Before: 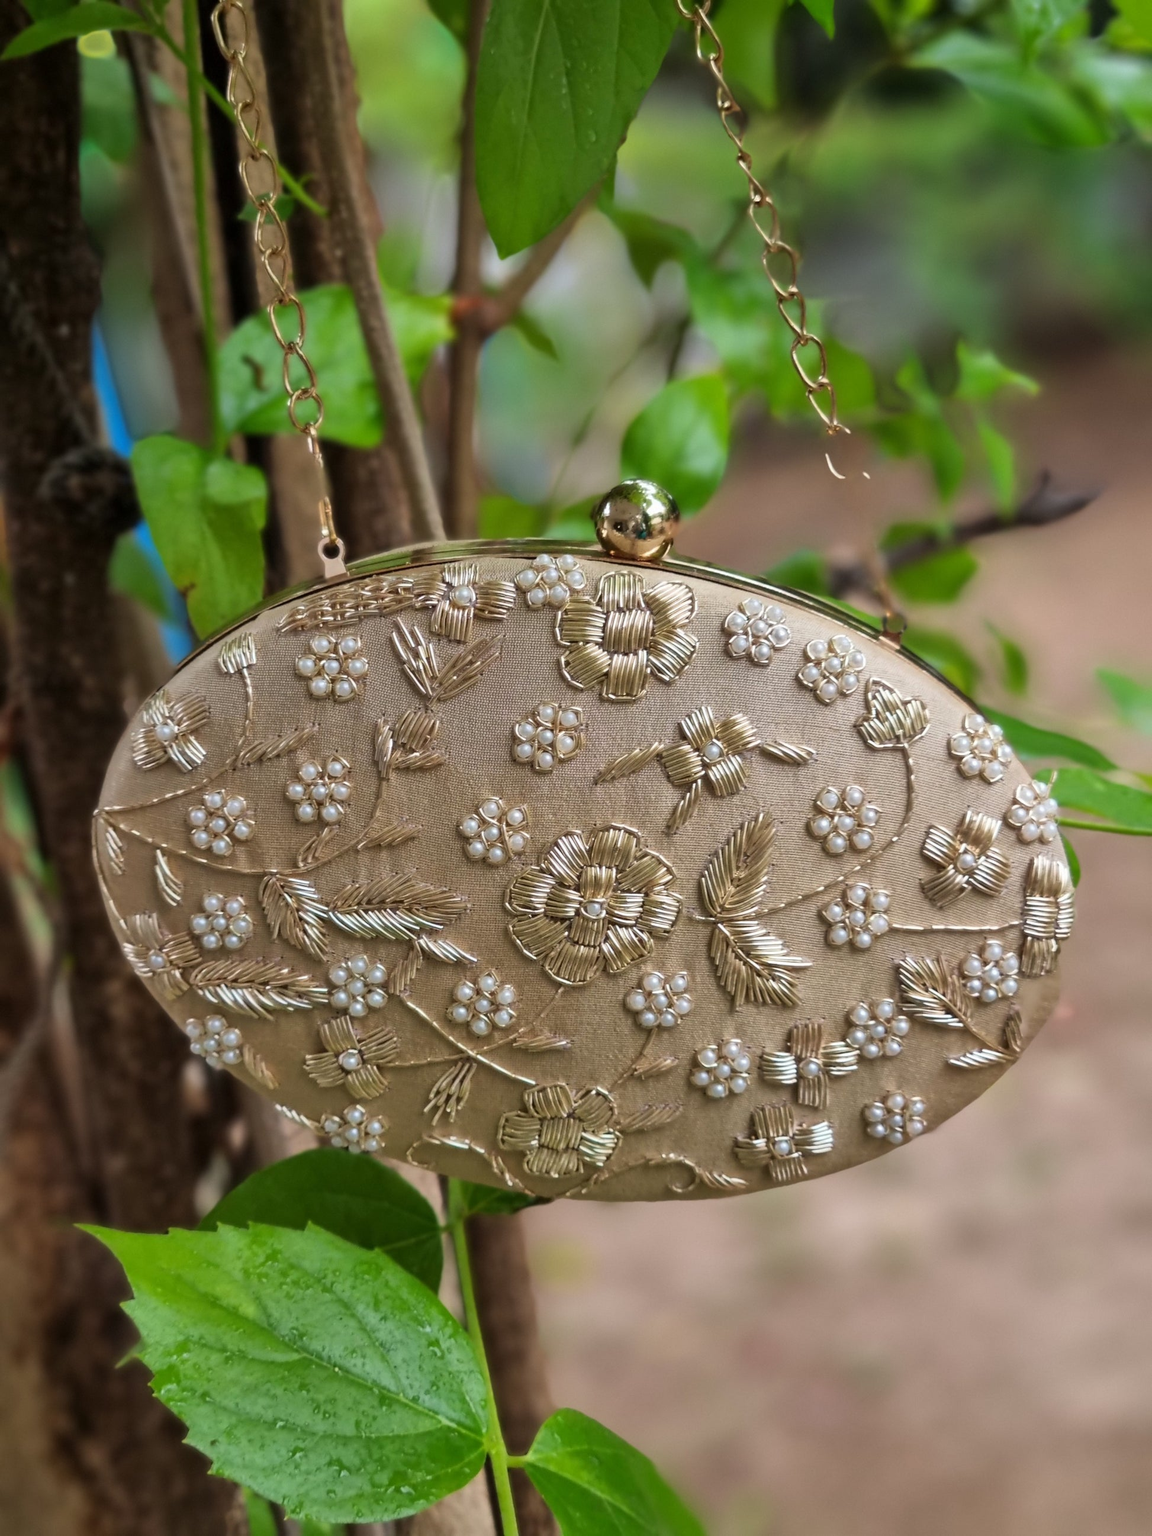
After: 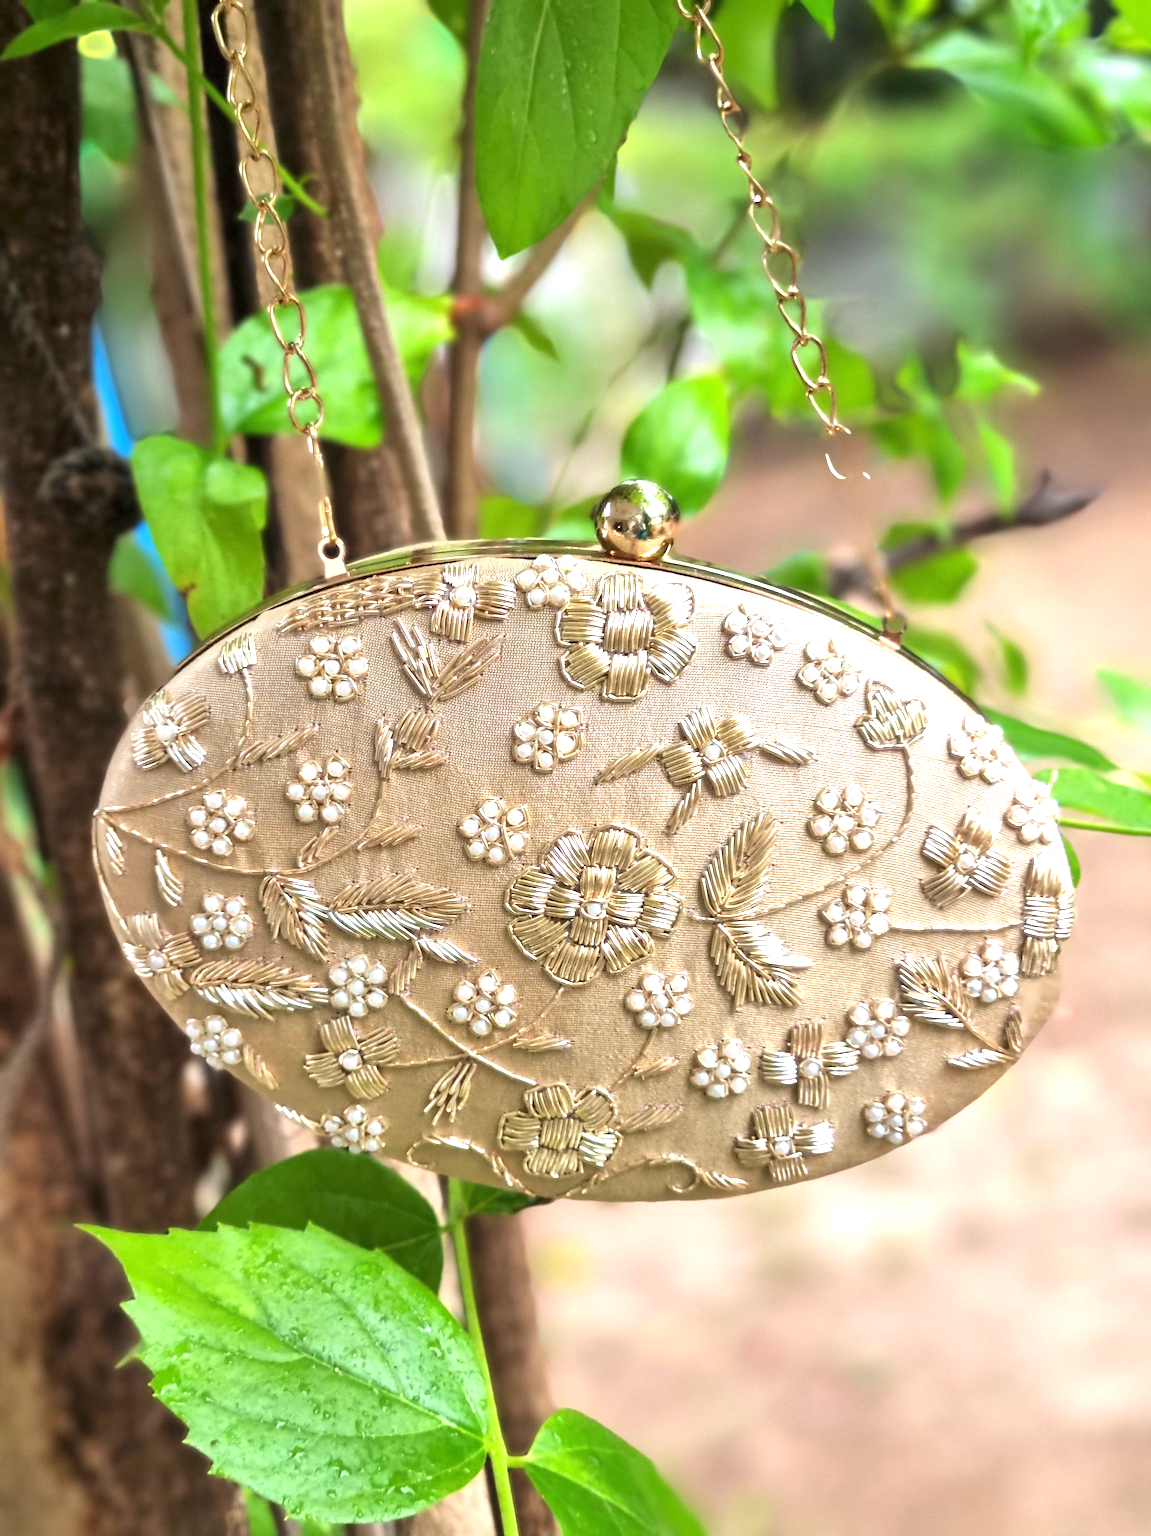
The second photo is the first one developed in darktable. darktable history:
exposure: black level correction 0, exposure 1.369 EV, compensate highlight preservation false
